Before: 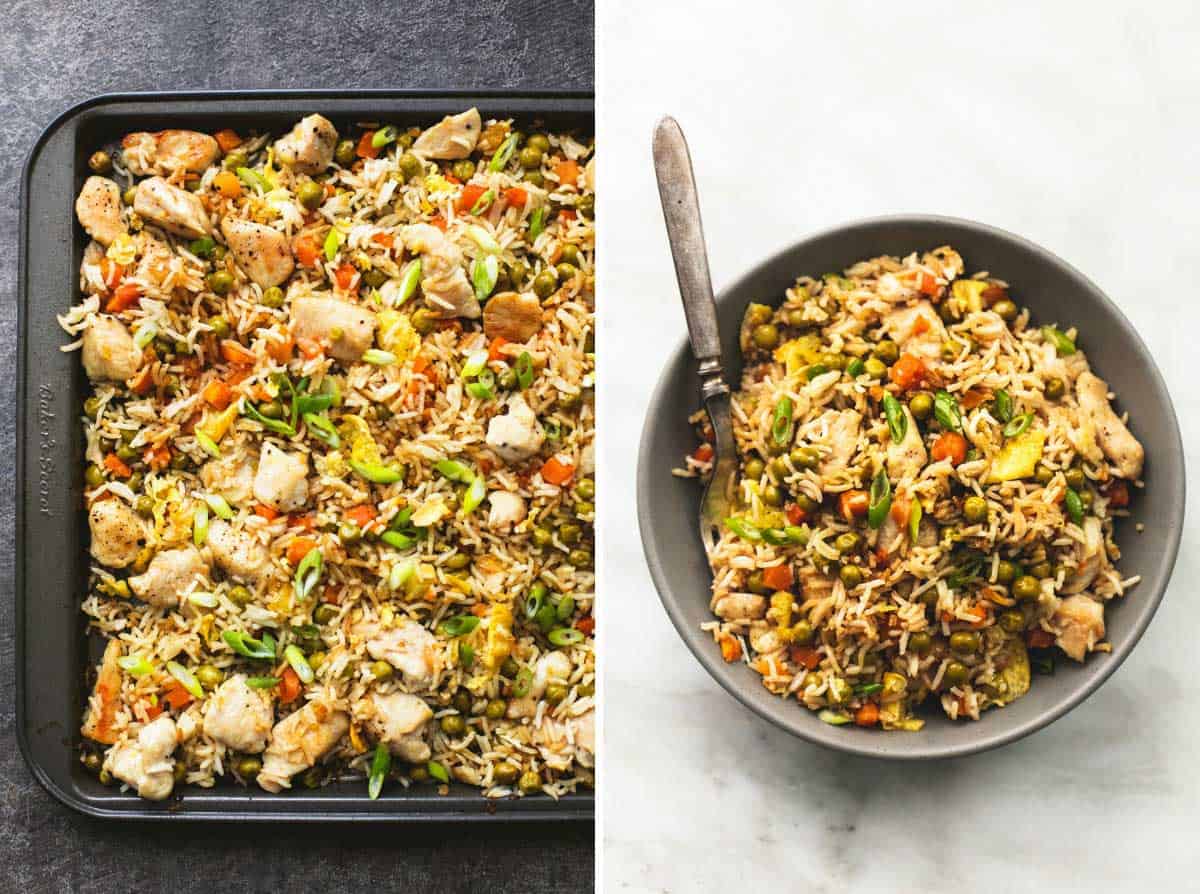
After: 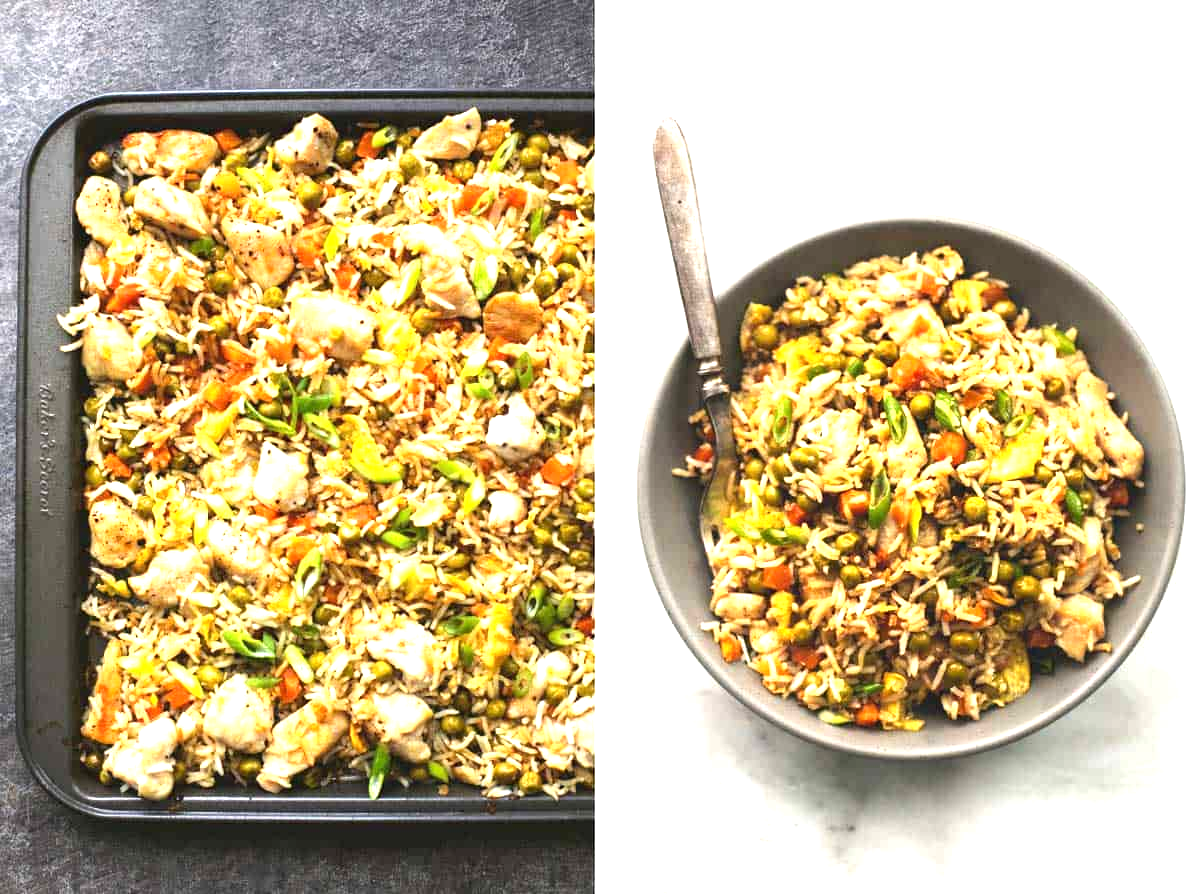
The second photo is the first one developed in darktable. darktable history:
contrast brightness saturation: contrast 0.049
exposure: exposure 0.943 EV, compensate highlight preservation false
